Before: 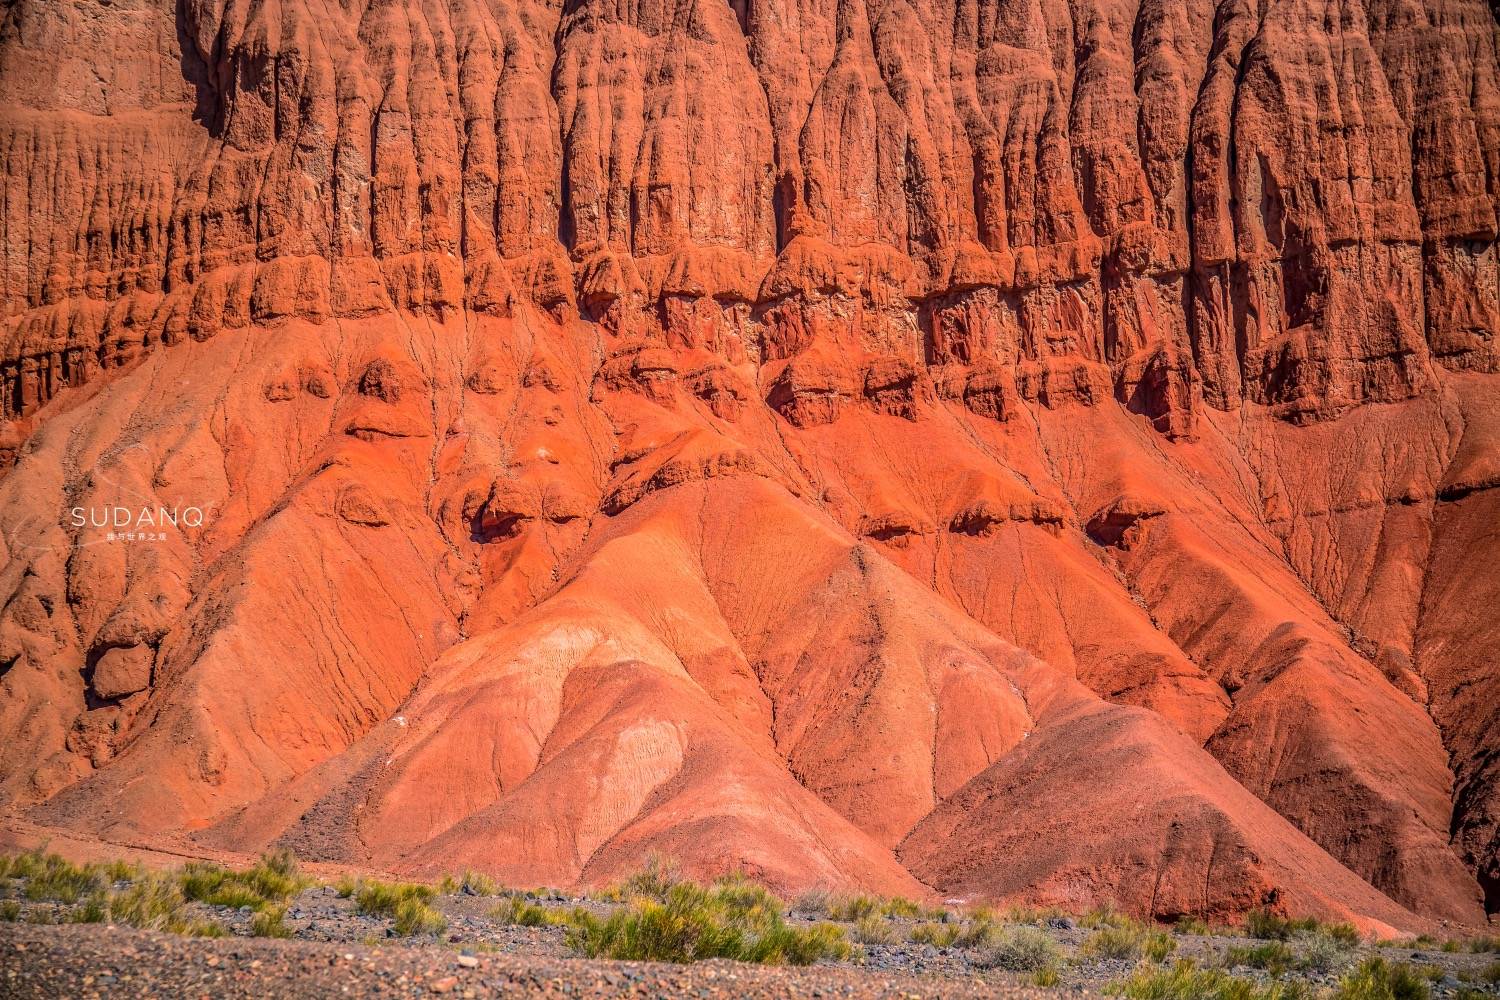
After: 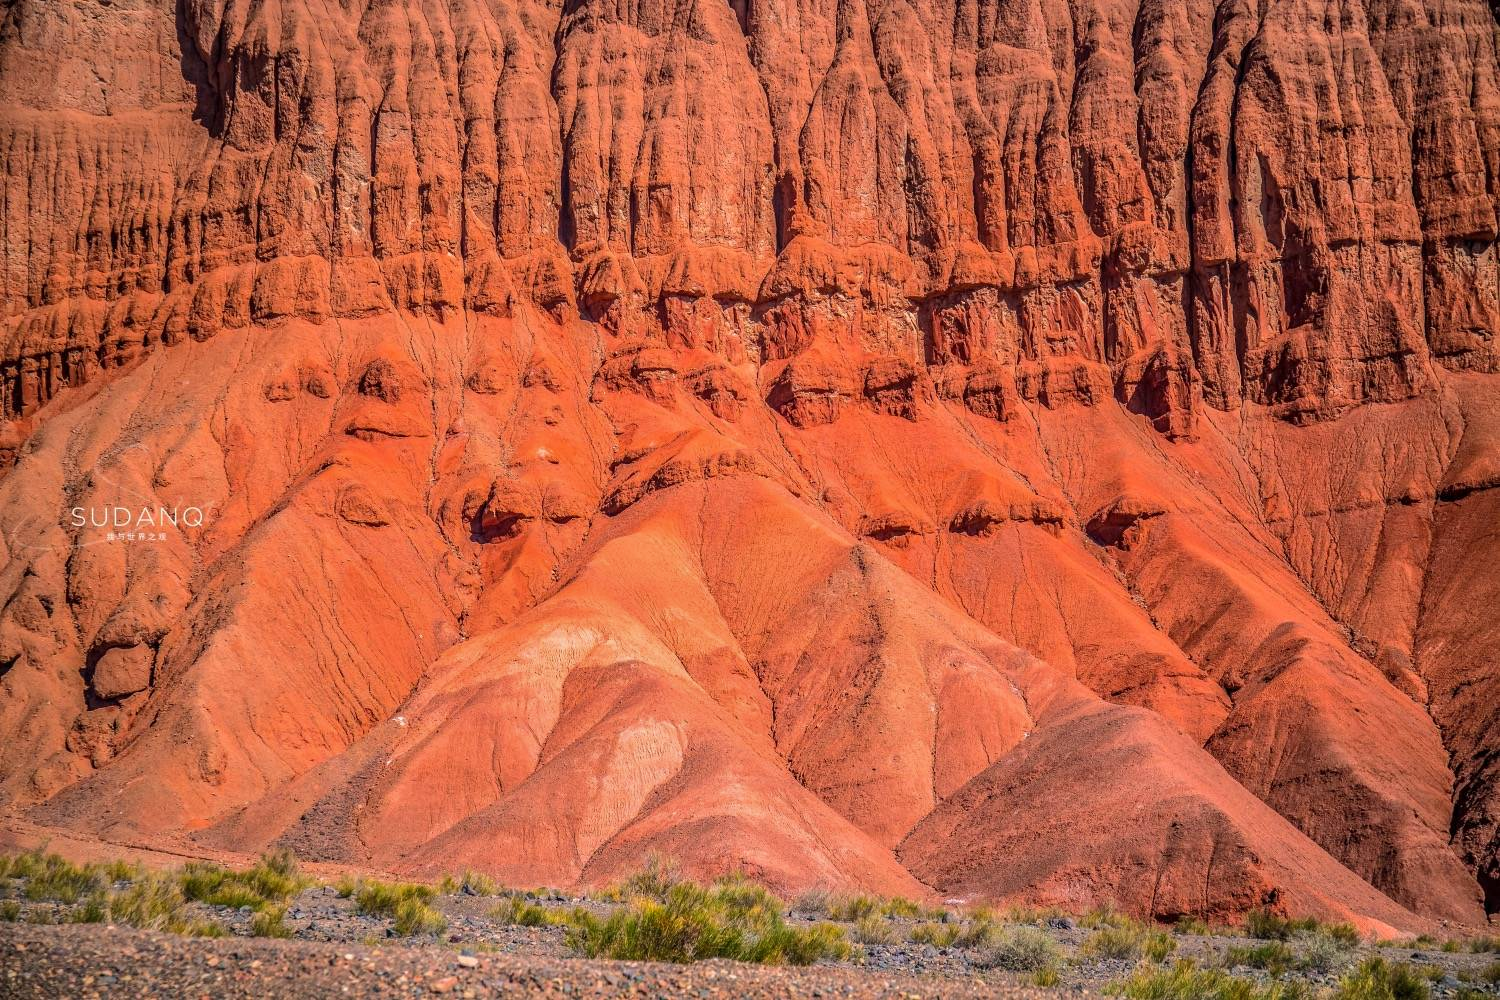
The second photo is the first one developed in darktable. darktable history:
shadows and highlights: shadows color adjustment 99.17%, highlights color adjustment 0.835%, soften with gaussian
